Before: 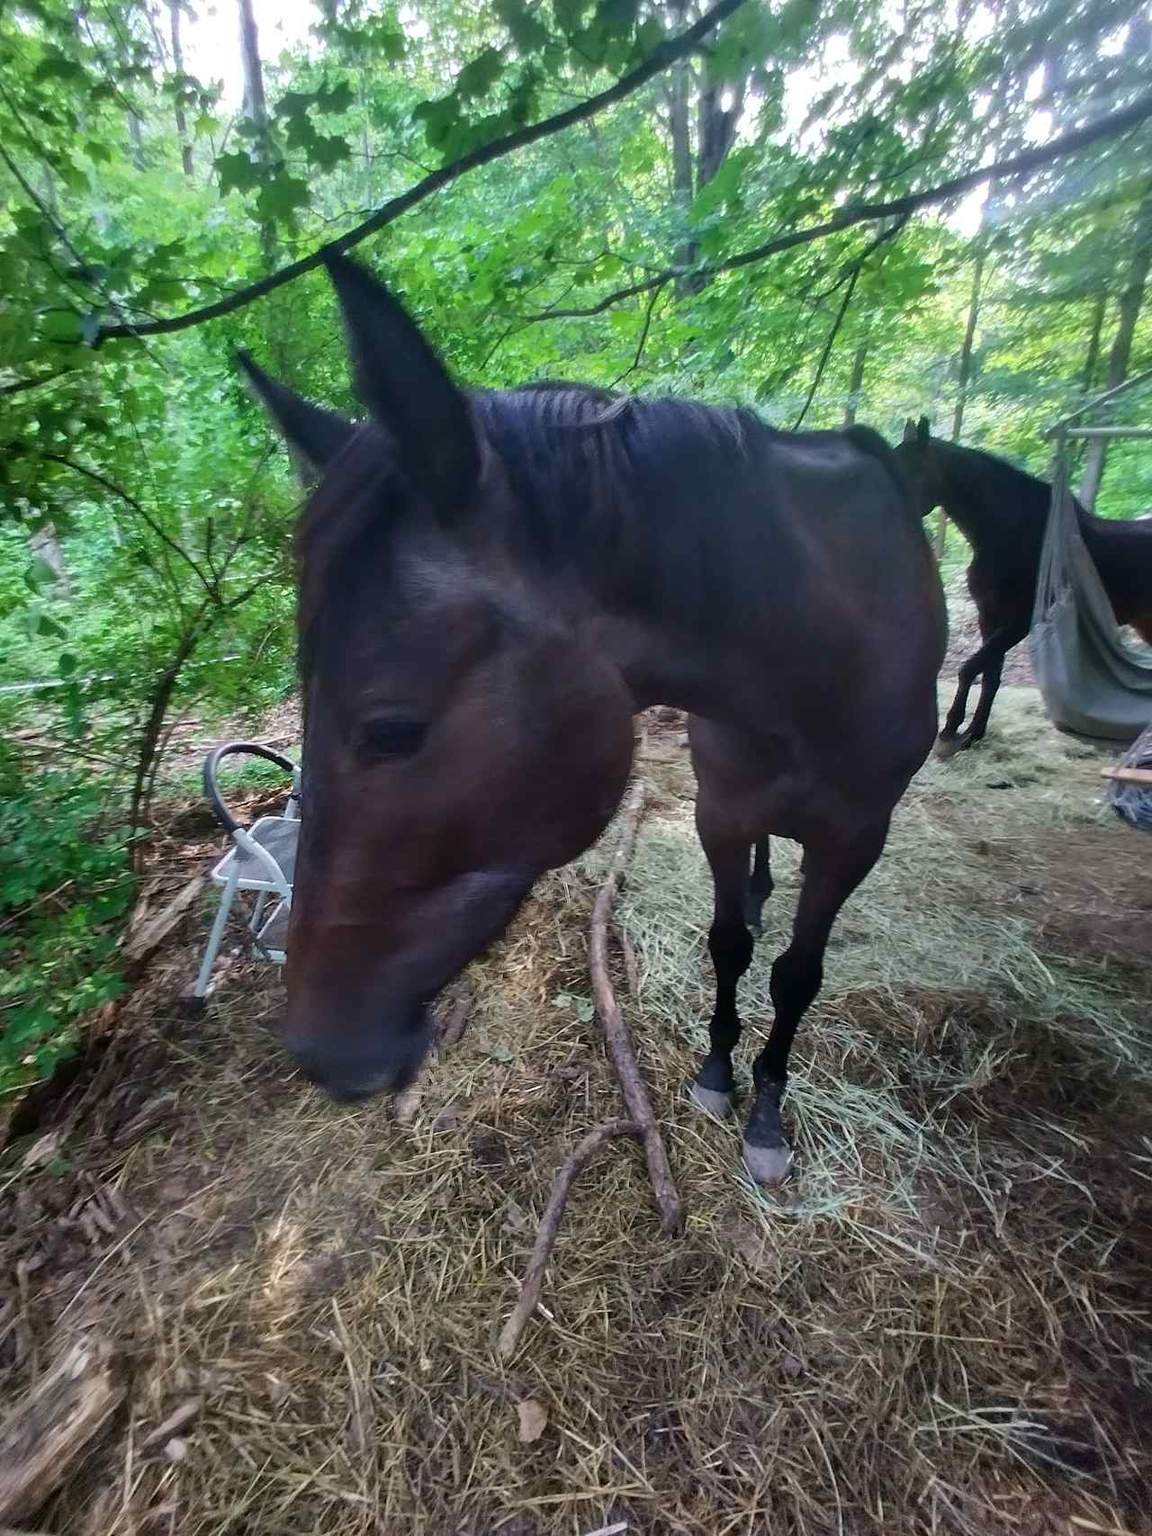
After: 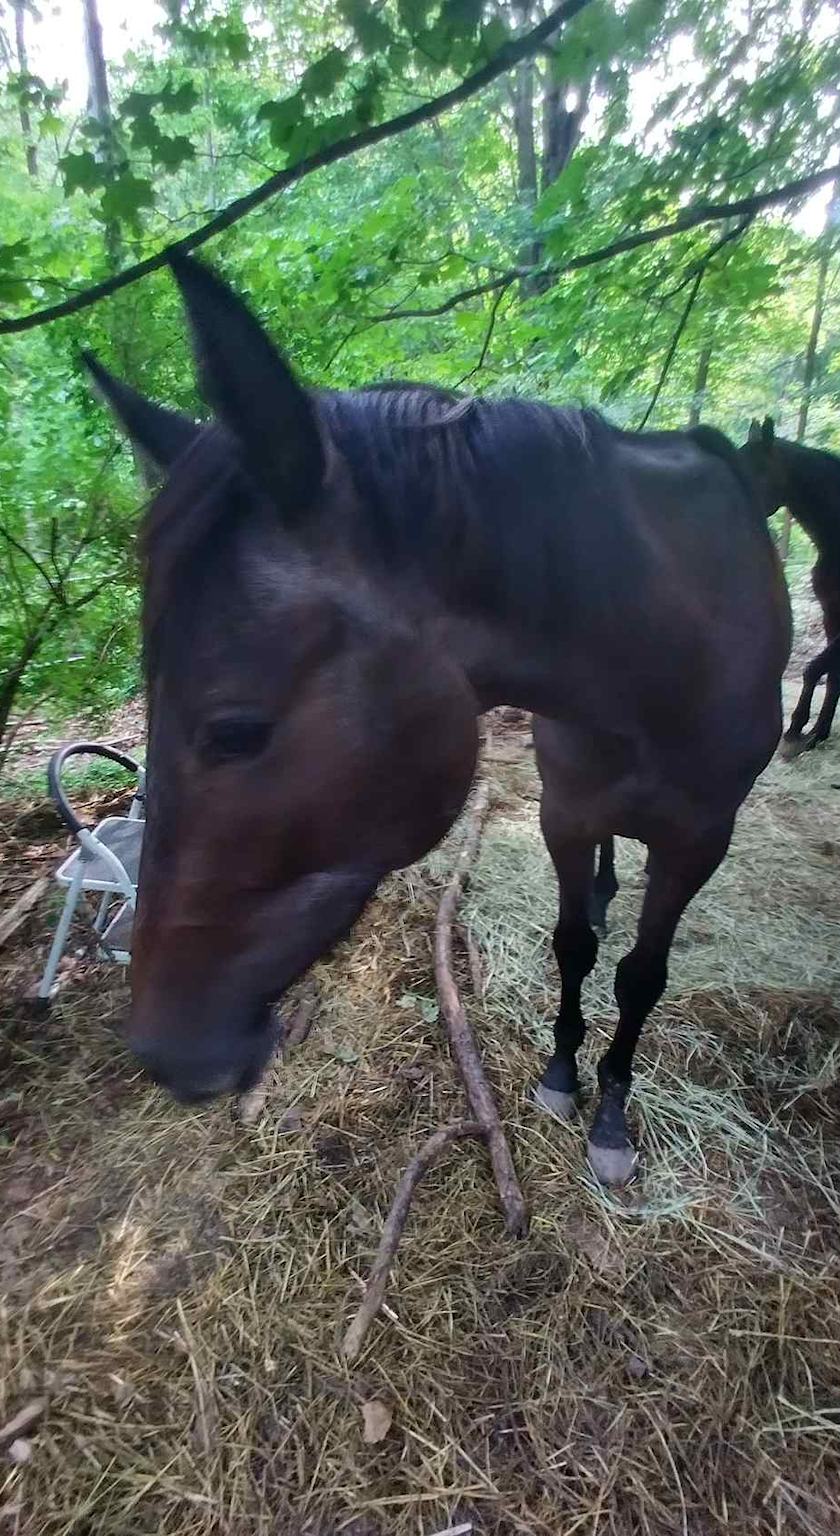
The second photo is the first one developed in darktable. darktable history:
crop: left 13.542%, right 13.509%
